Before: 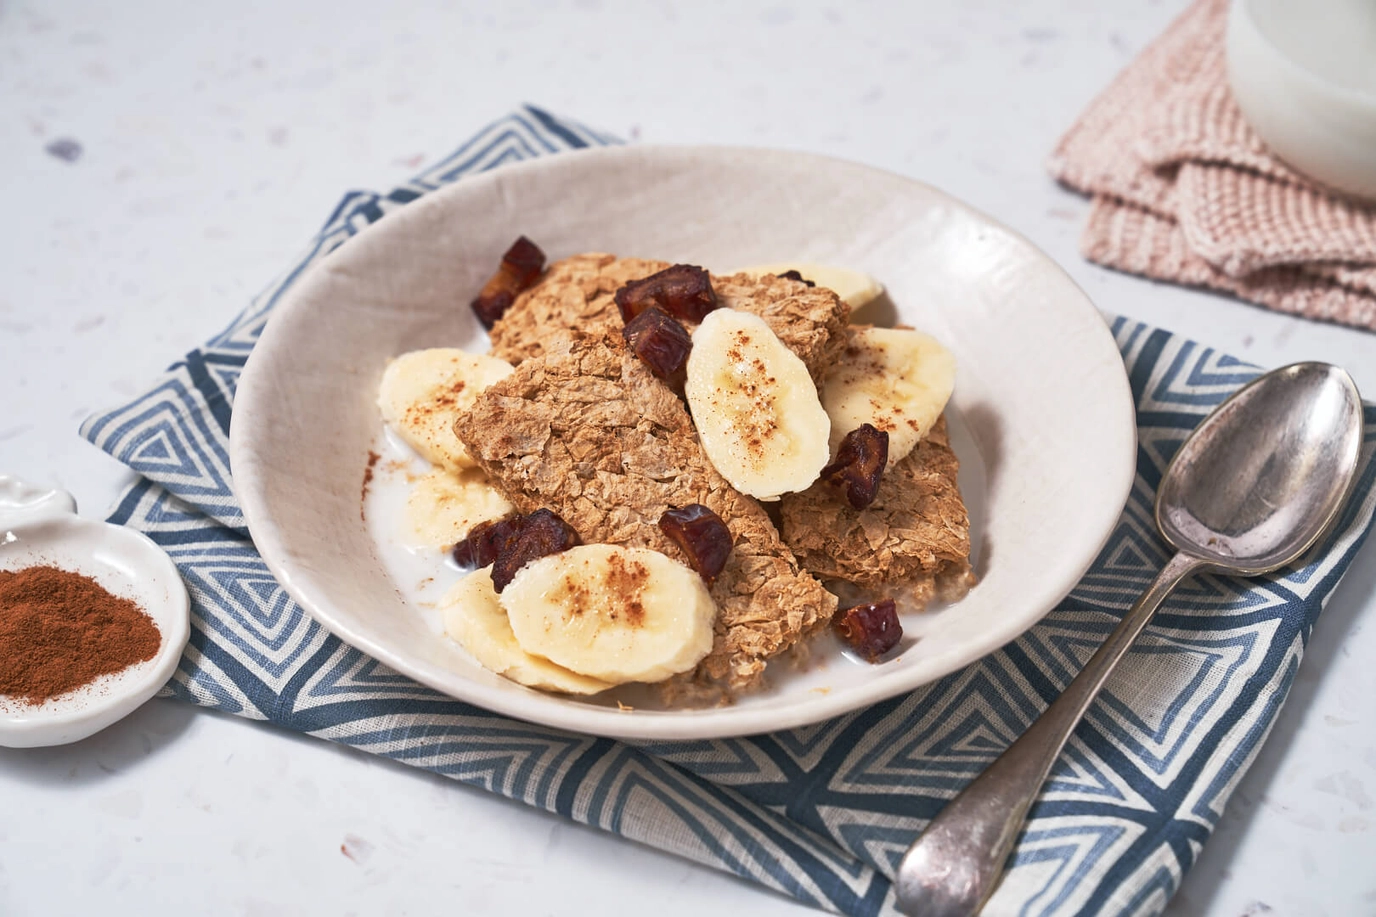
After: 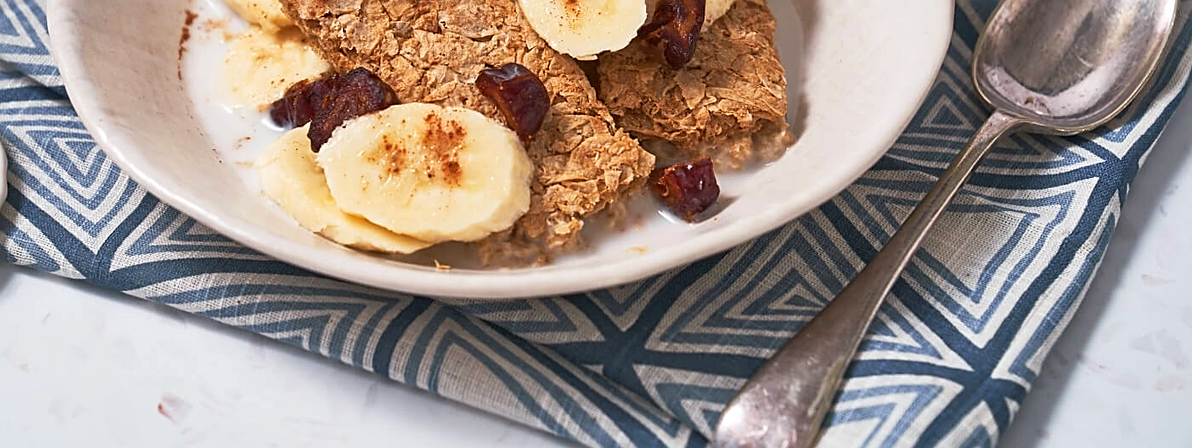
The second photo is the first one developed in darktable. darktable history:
crop and rotate: left 13.323%, top 48.299%, bottom 2.796%
sharpen: on, module defaults
contrast brightness saturation: contrast 0.041, saturation 0.158
